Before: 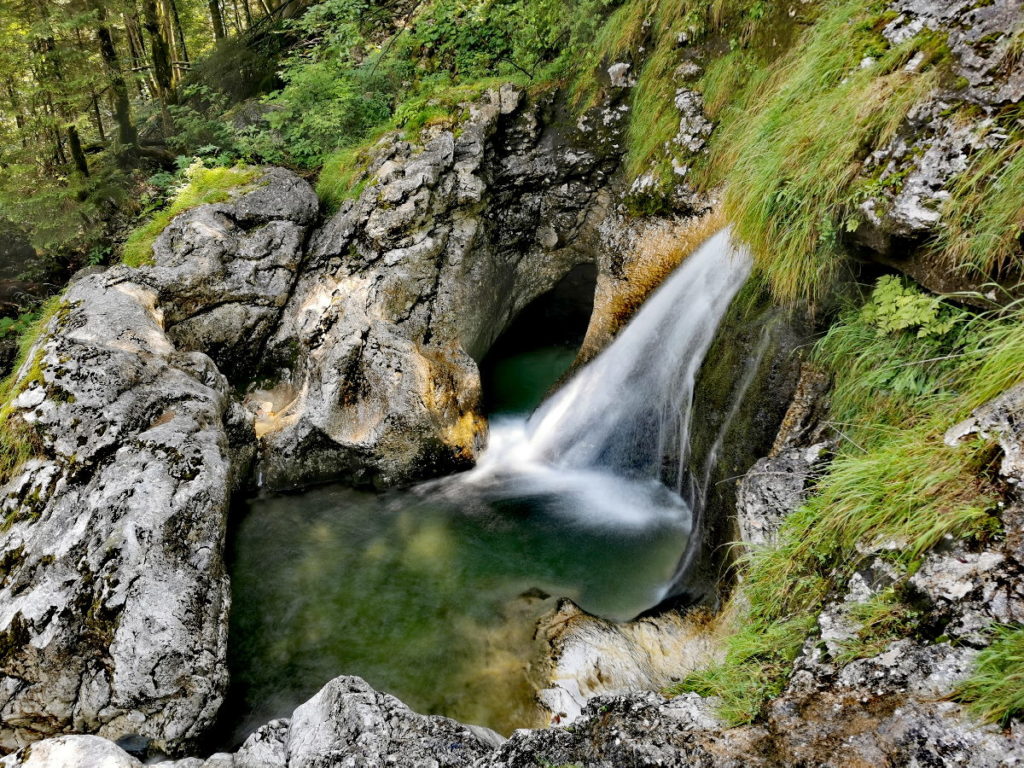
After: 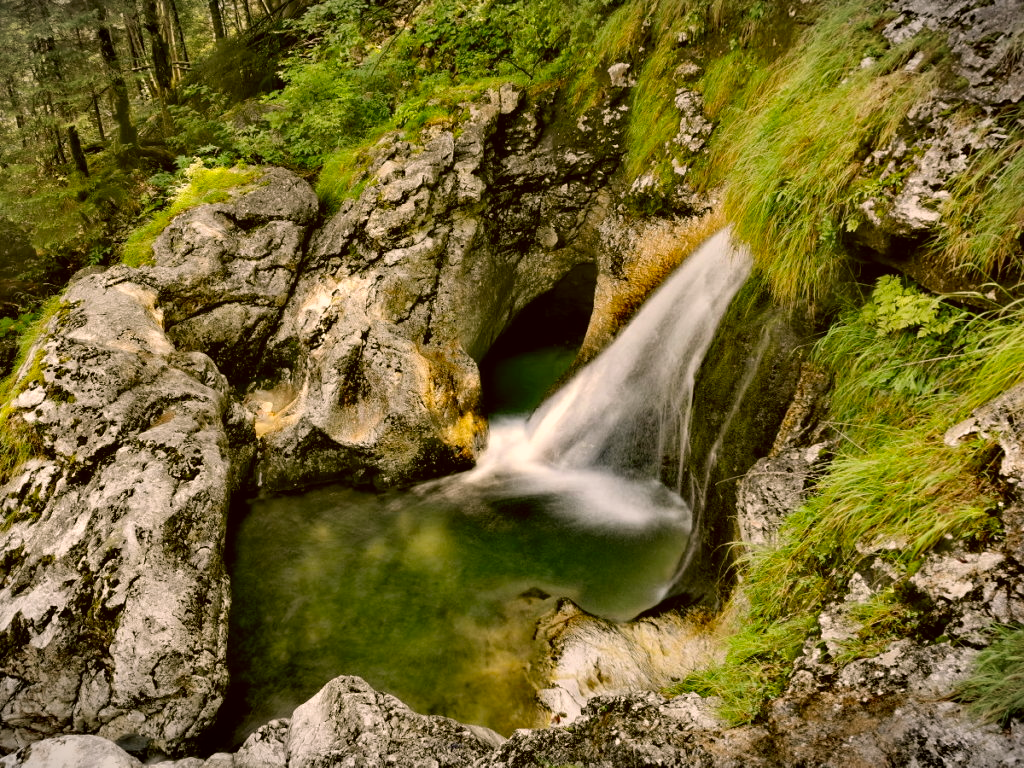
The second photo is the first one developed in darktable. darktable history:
shadows and highlights: shadows 32.23, highlights -33.06, soften with gaussian
color correction: highlights a* 8.87, highlights b* 15.13, shadows a* -0.446, shadows b* 26.61
vignetting: fall-off start 99.27%, width/height ratio 1.303
